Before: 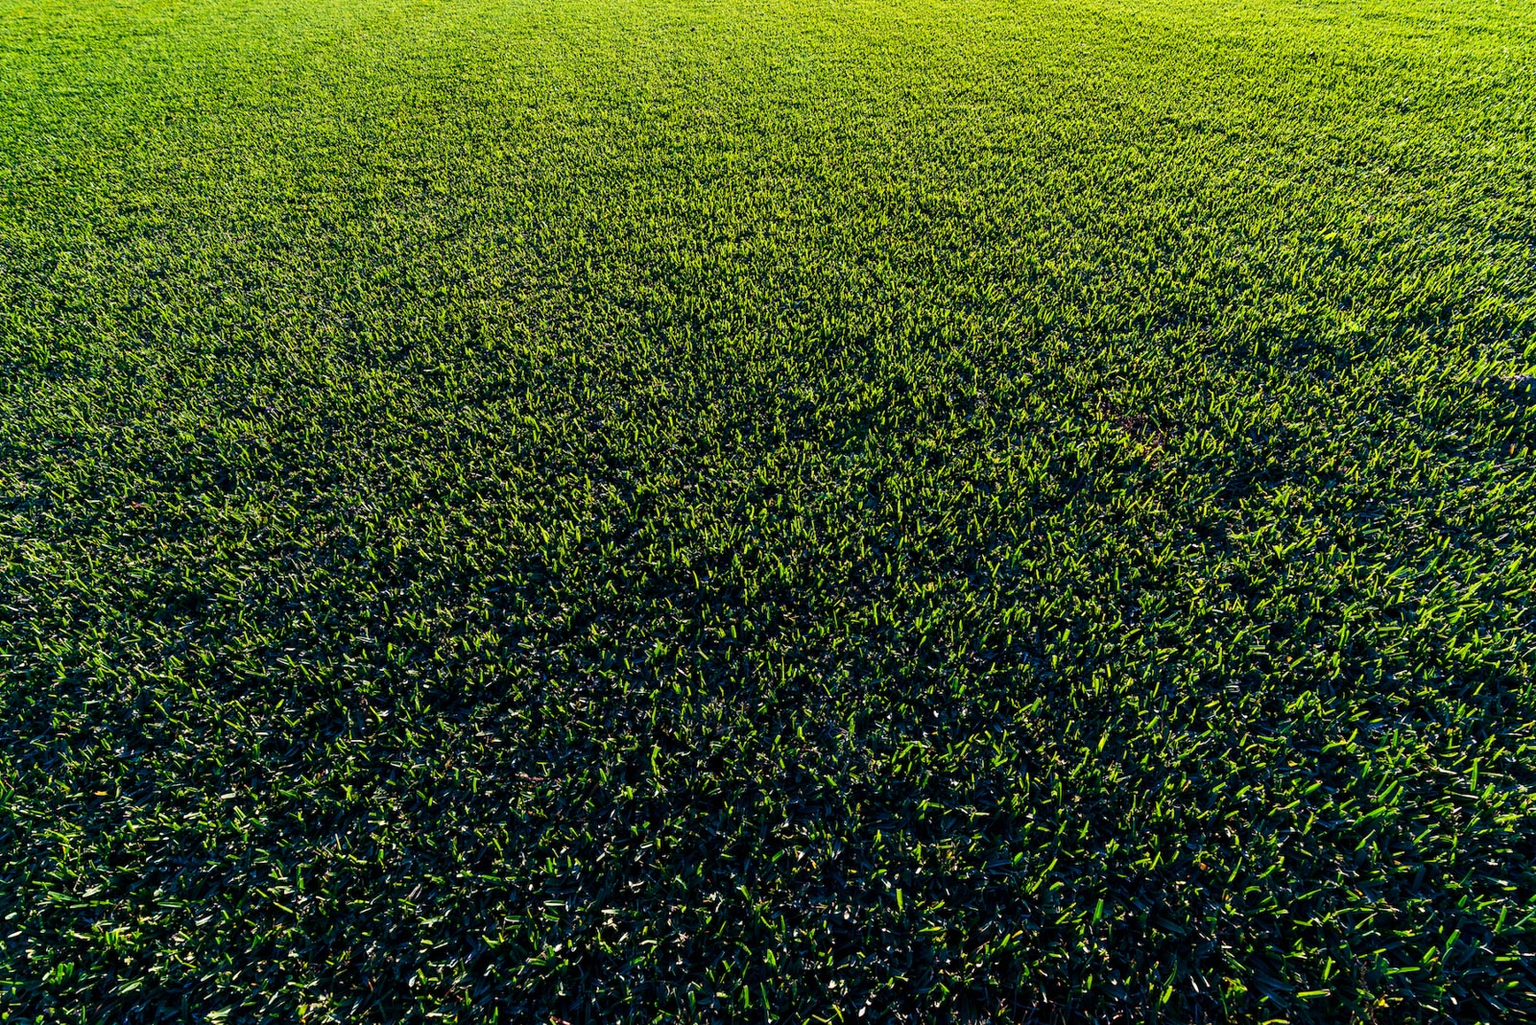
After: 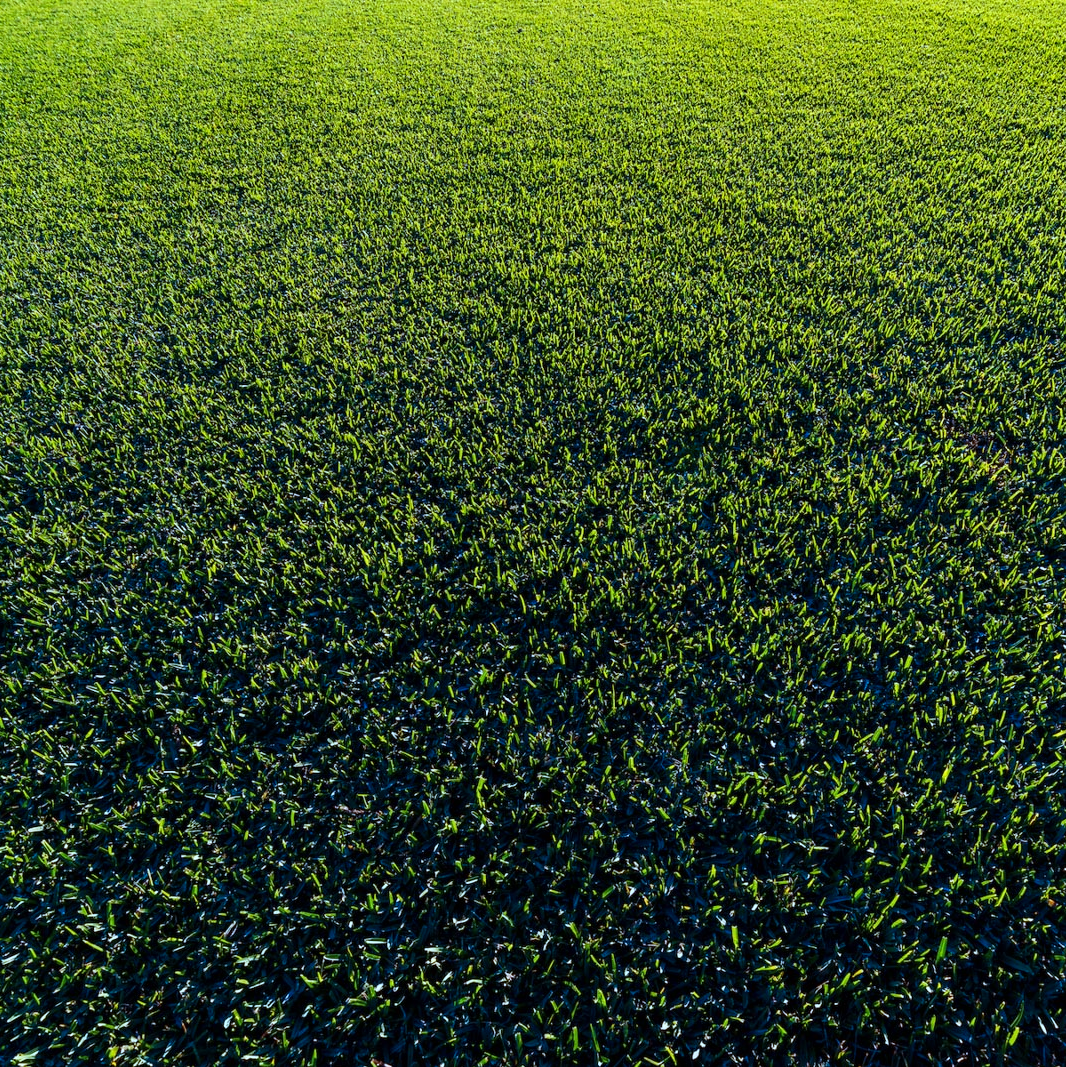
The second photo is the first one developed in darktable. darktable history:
color correction: highlights a* -10.69, highlights b* -19.19
crop and rotate: left 12.673%, right 20.66%
color contrast: green-magenta contrast 0.85, blue-yellow contrast 1.25, unbound 0
